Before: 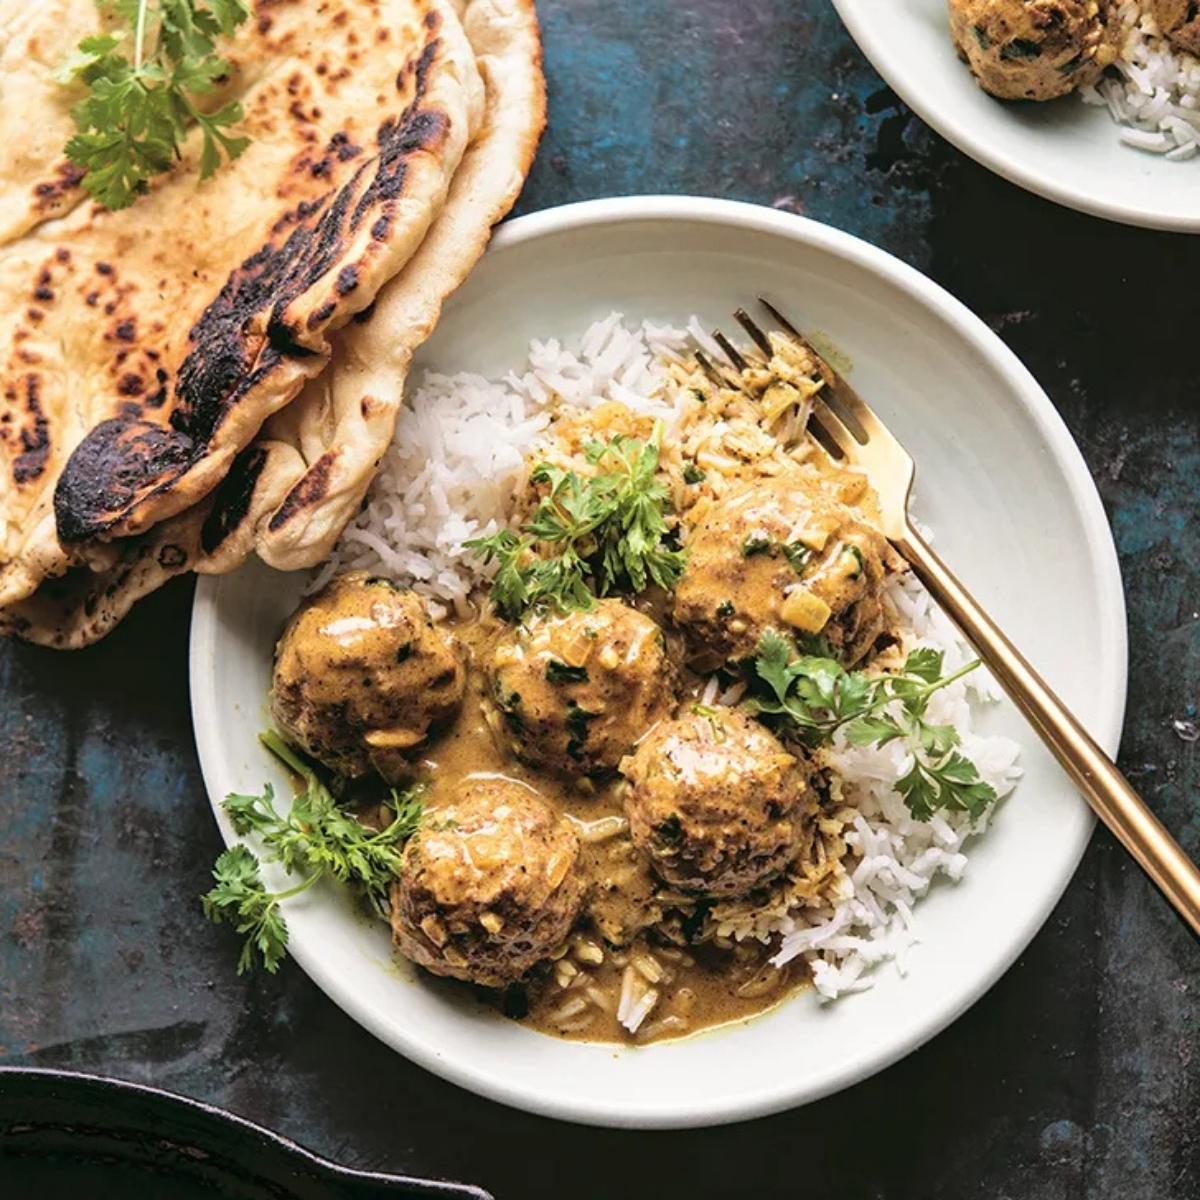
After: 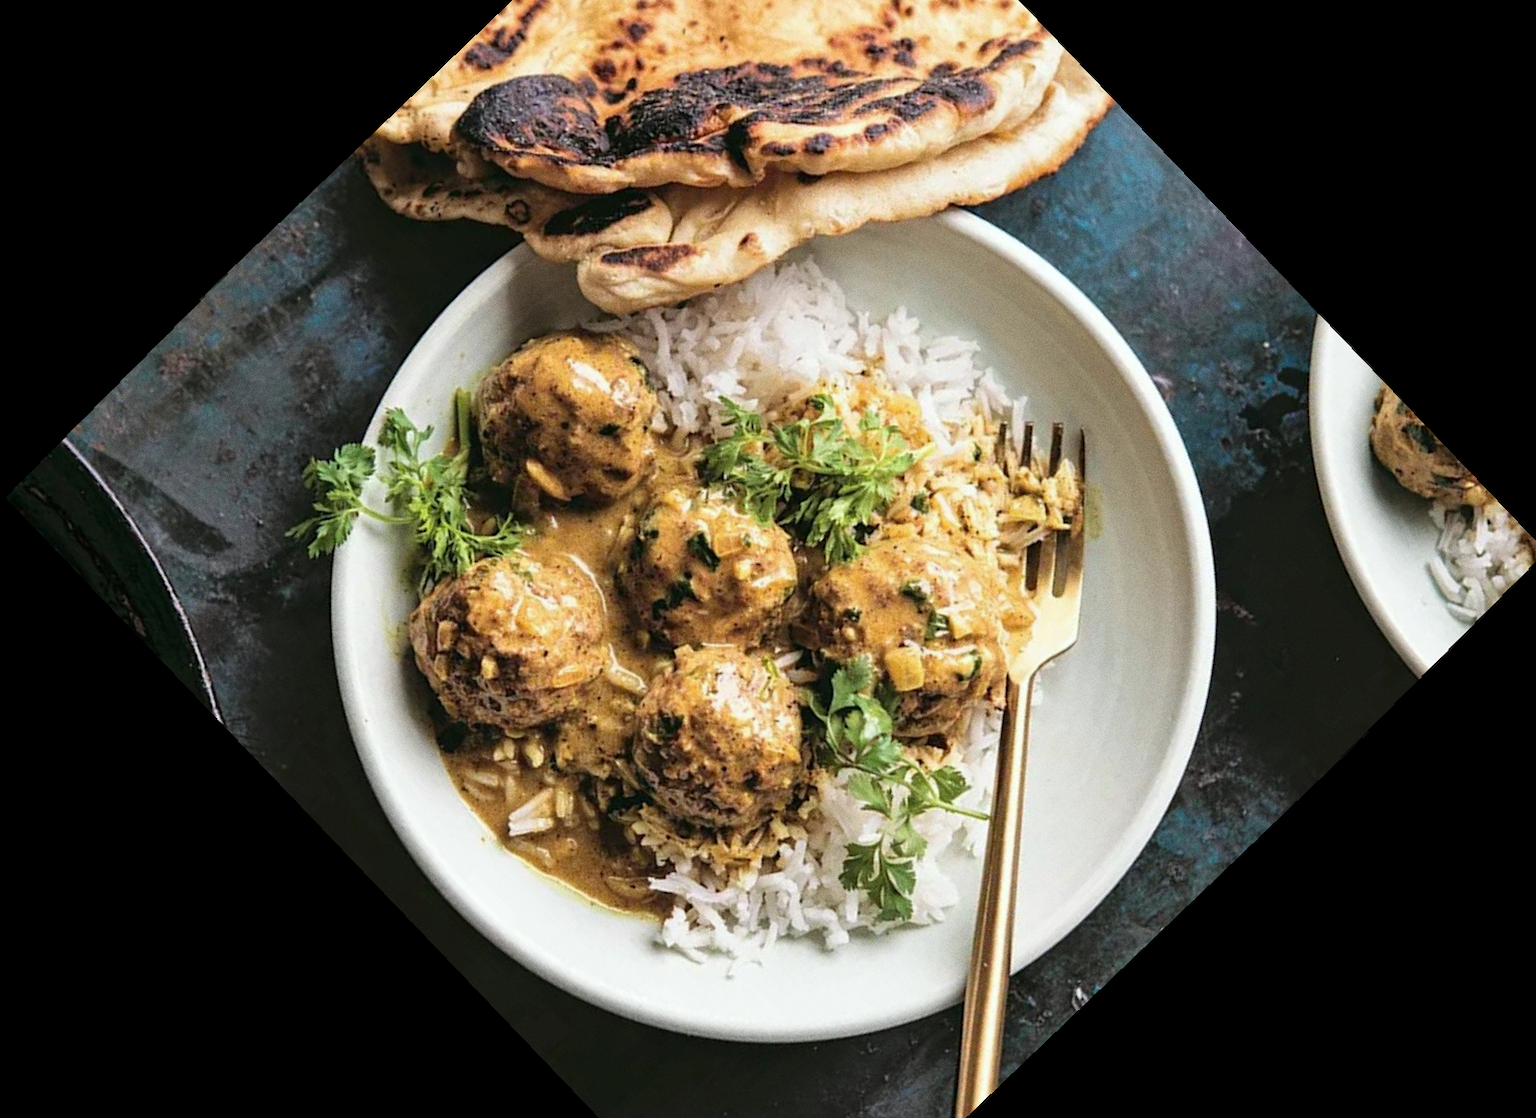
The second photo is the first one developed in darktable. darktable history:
crop and rotate: angle -46.26°, top 16.234%, right 0.912%, bottom 11.704%
rotate and perspective: rotation -1.42°, crop left 0.016, crop right 0.984, crop top 0.035, crop bottom 0.965
white balance: red 0.978, blue 0.999
grain: coarseness 7.08 ISO, strength 21.67%, mid-tones bias 59.58%
